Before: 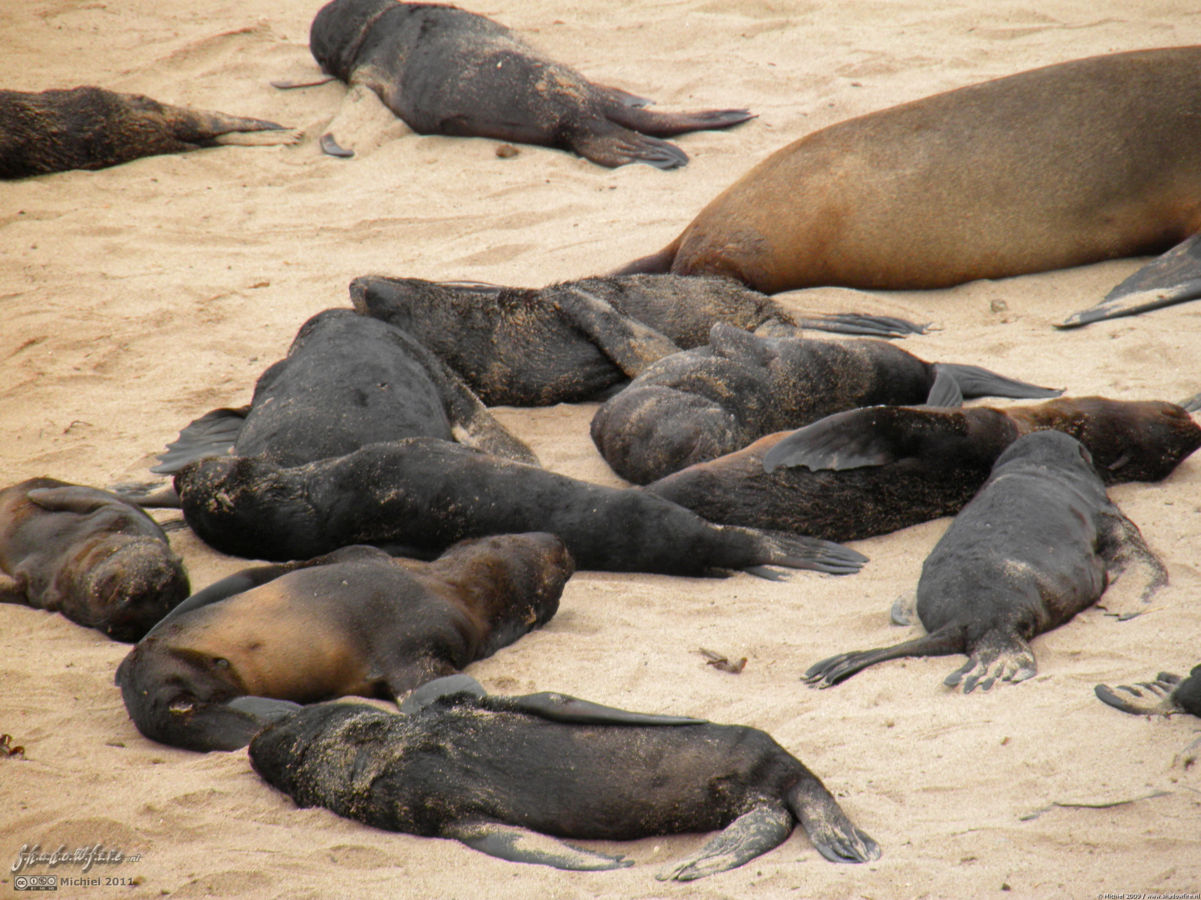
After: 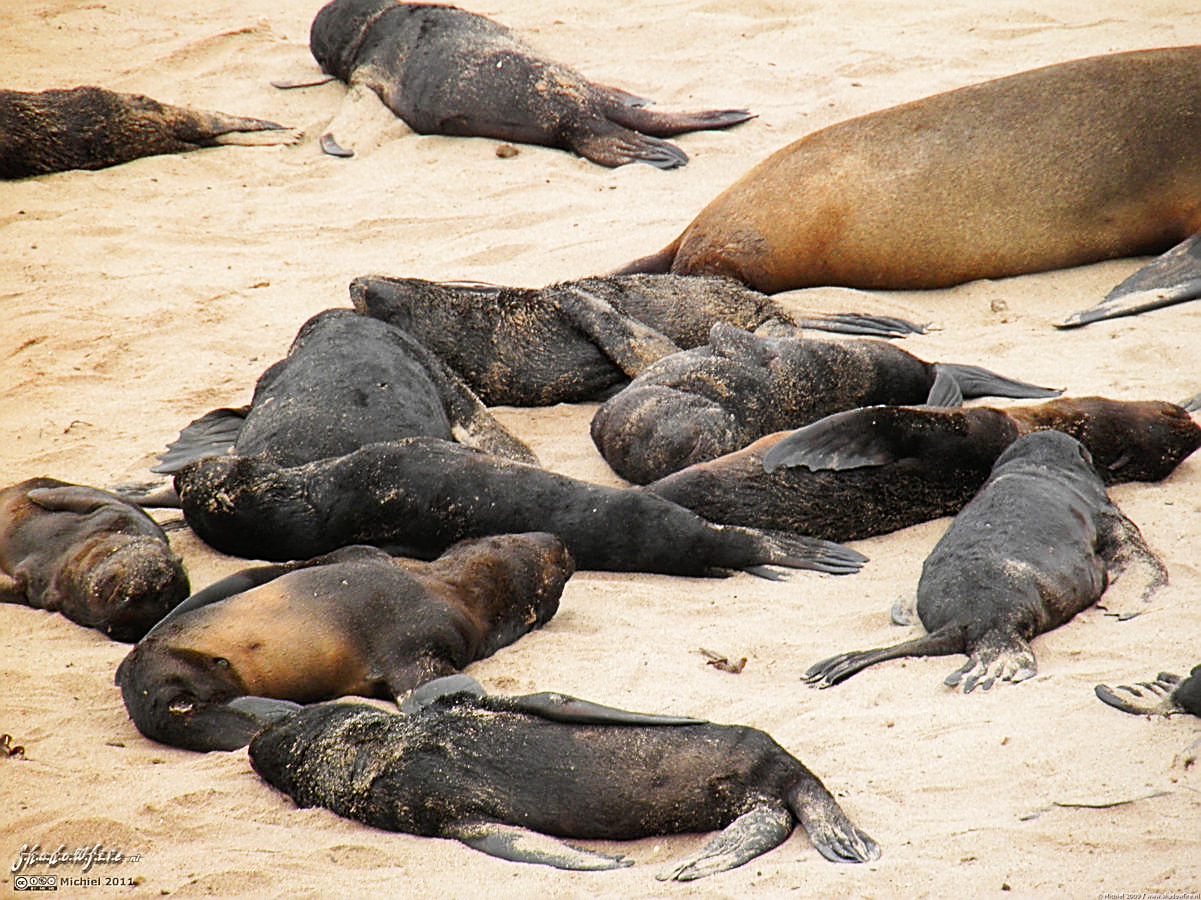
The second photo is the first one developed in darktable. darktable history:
tone curve: curves: ch0 [(0, 0) (0.003, 0.01) (0.011, 0.015) (0.025, 0.023) (0.044, 0.038) (0.069, 0.058) (0.1, 0.093) (0.136, 0.134) (0.177, 0.176) (0.224, 0.221) (0.277, 0.282) (0.335, 0.36) (0.399, 0.438) (0.468, 0.54) (0.543, 0.632) (0.623, 0.724) (0.709, 0.814) (0.801, 0.885) (0.898, 0.947) (1, 1)], preserve colors none
sharpen: radius 1.685, amount 1.294
